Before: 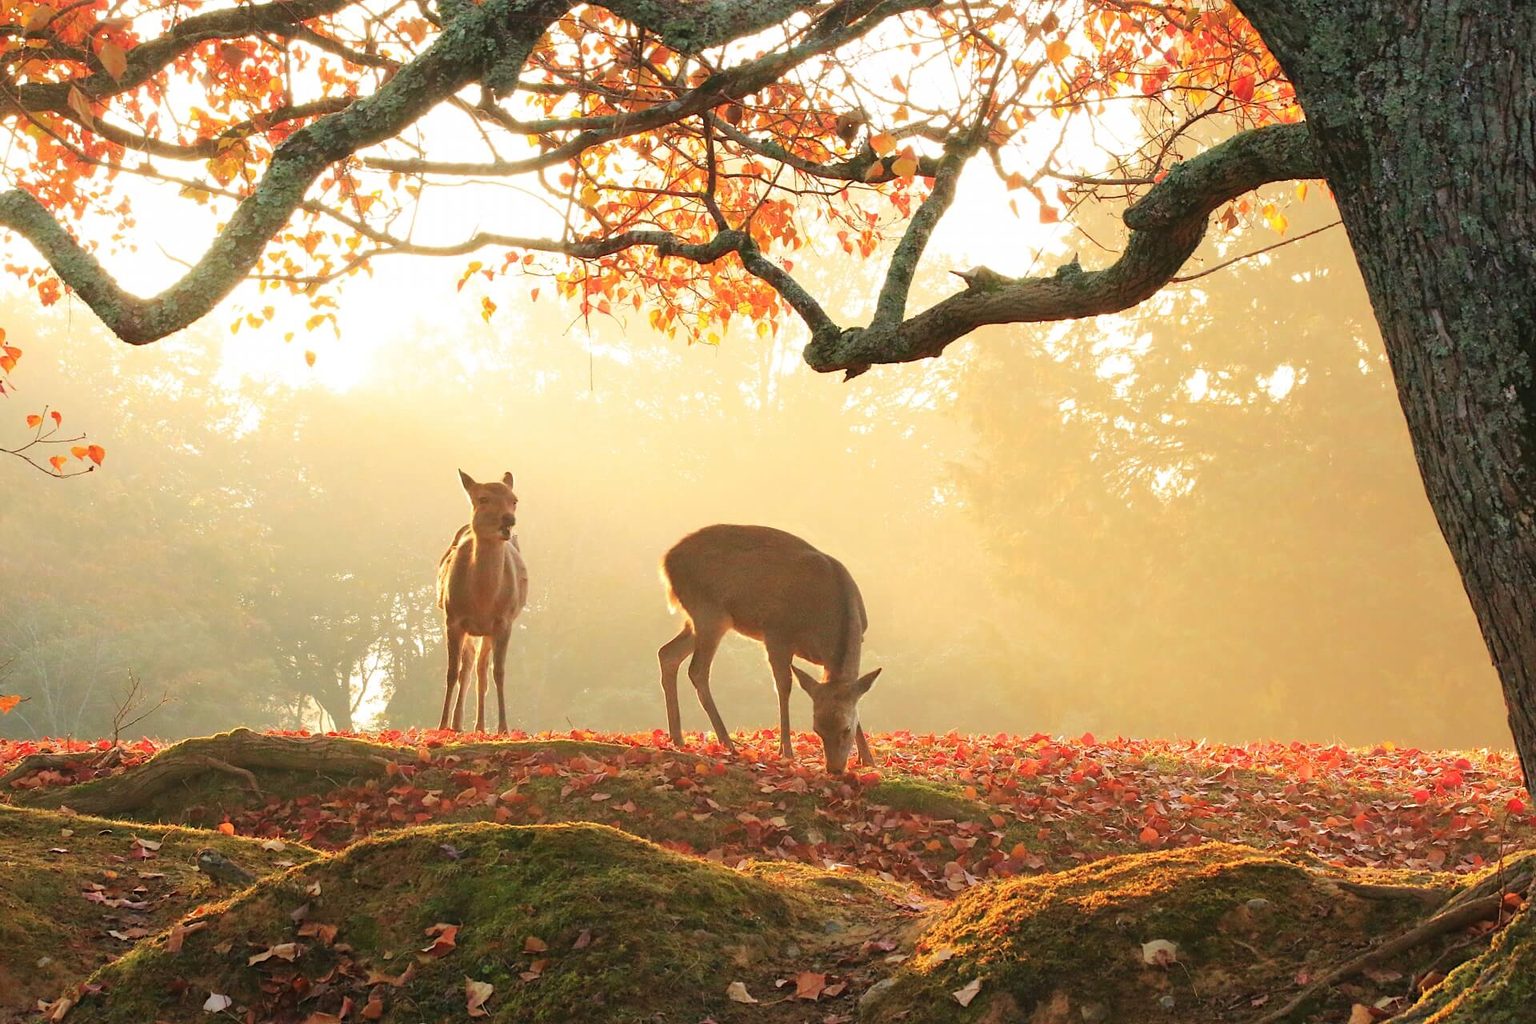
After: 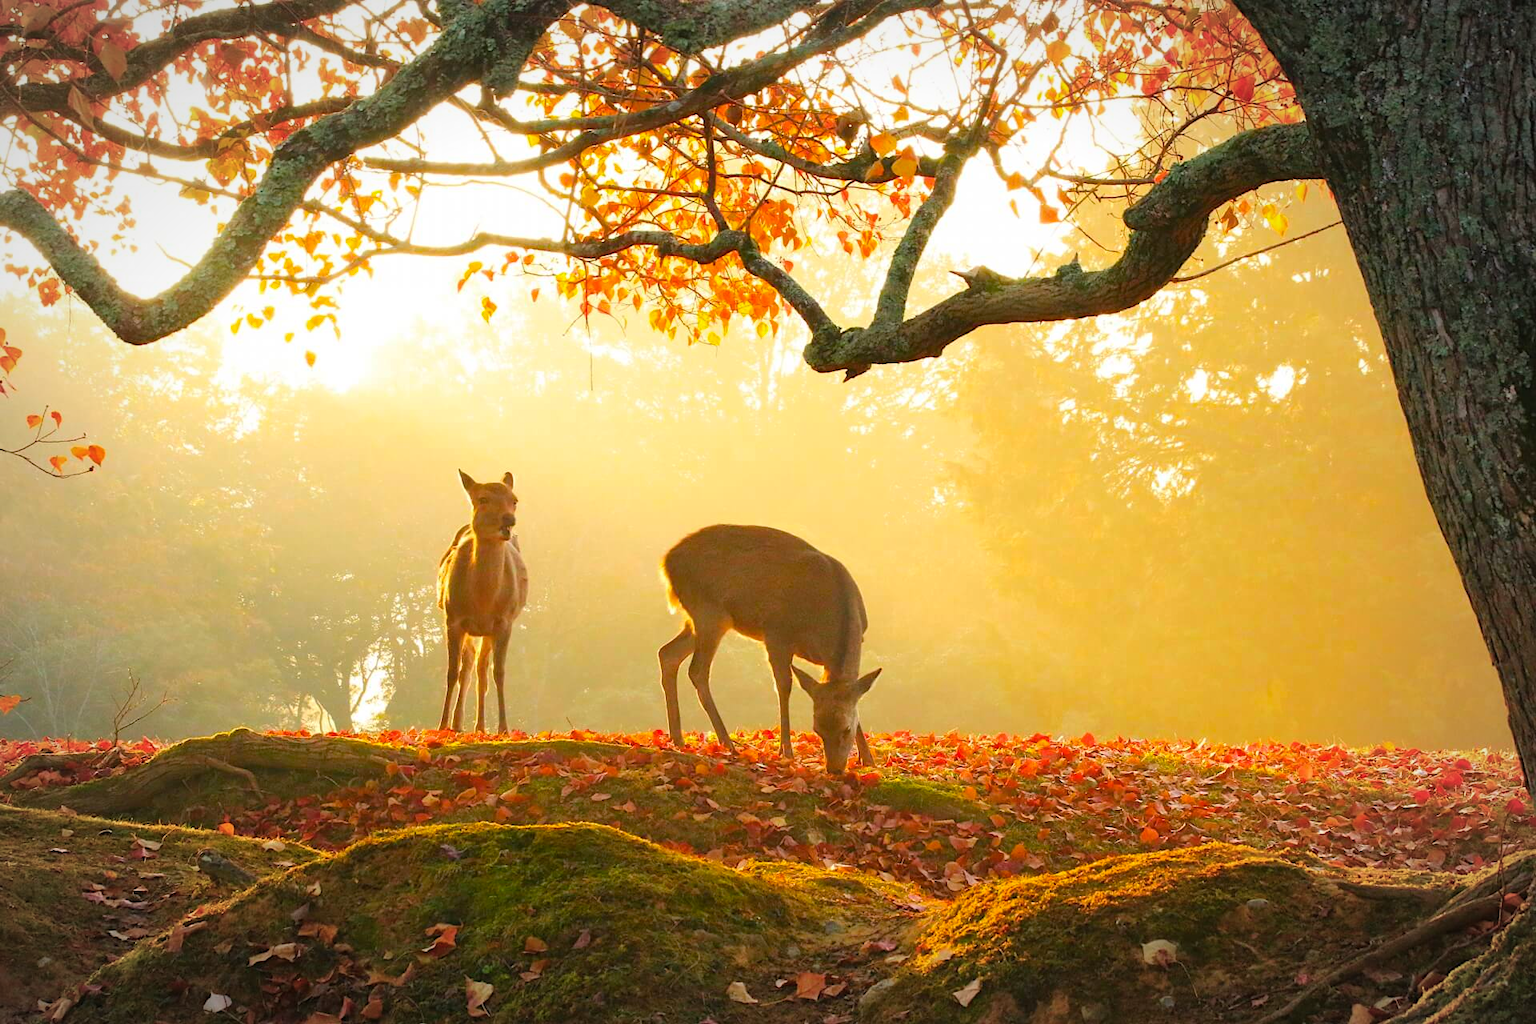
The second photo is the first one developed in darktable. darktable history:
color balance rgb: perceptual saturation grading › global saturation 30%, global vibrance 20%
color correction: saturation 0.99
vignetting: fall-off radius 70%, automatic ratio true
